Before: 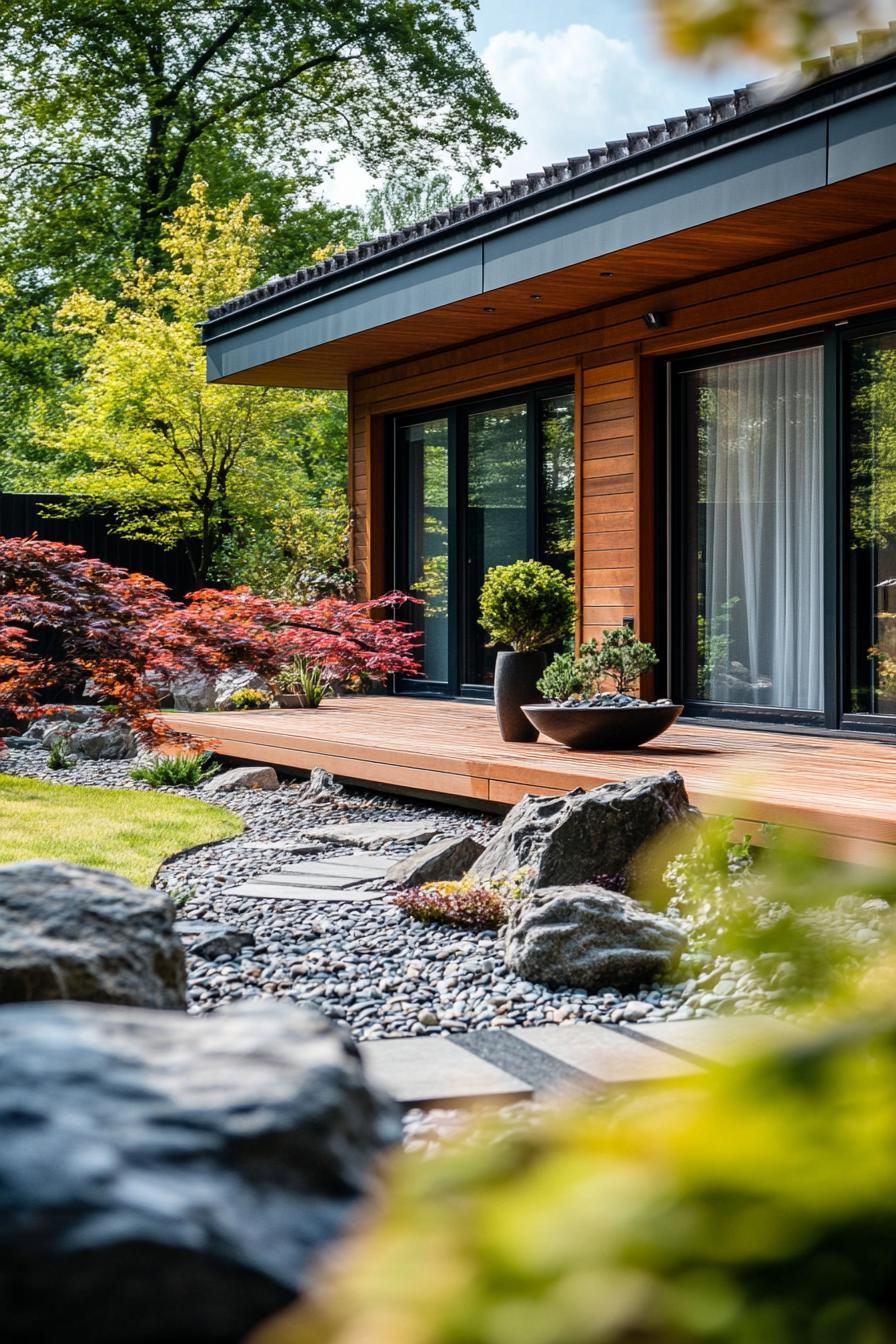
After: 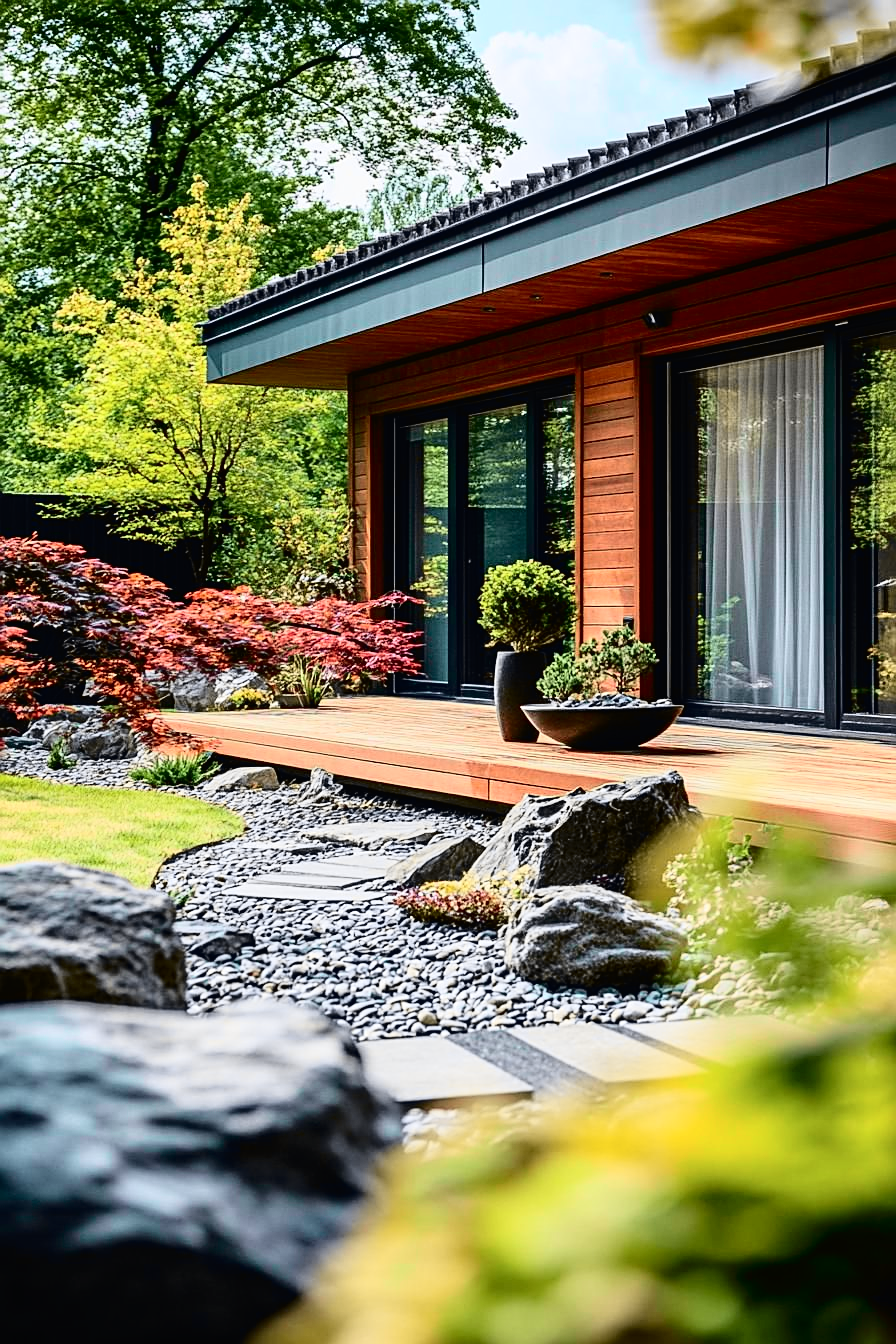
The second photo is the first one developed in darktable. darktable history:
tone curve: curves: ch0 [(0, 0.011) (0.053, 0.026) (0.174, 0.115) (0.398, 0.444) (0.673, 0.775) (0.829, 0.906) (0.991, 0.981)]; ch1 [(0, 0) (0.276, 0.206) (0.409, 0.383) (0.473, 0.458) (0.492, 0.499) (0.521, 0.502) (0.546, 0.543) (0.585, 0.617) (0.659, 0.686) (0.78, 0.8) (1, 1)]; ch2 [(0, 0) (0.438, 0.449) (0.473, 0.469) (0.503, 0.5) (0.523, 0.538) (0.562, 0.598) (0.612, 0.635) (0.695, 0.713) (1, 1)], color space Lab, independent channels, preserve colors none
sharpen: on, module defaults
